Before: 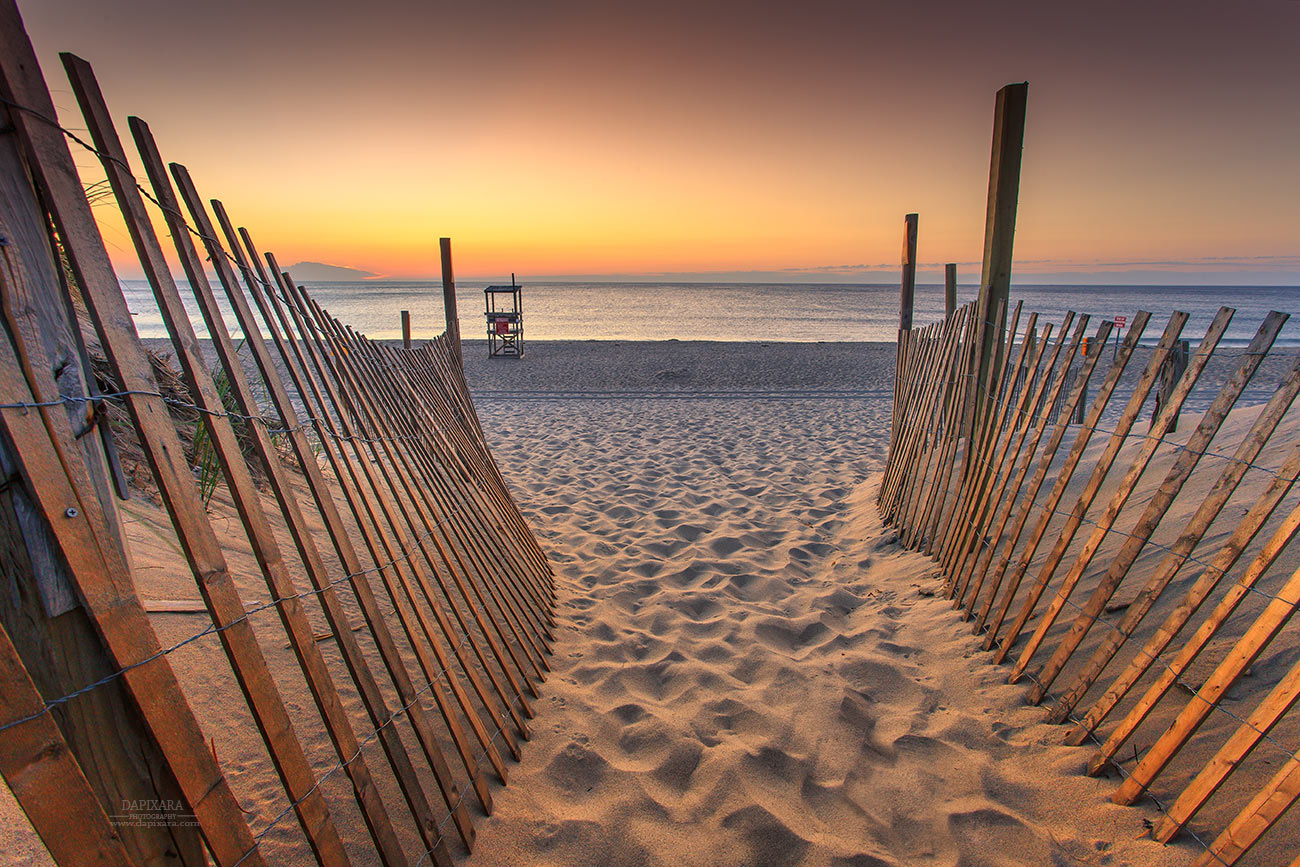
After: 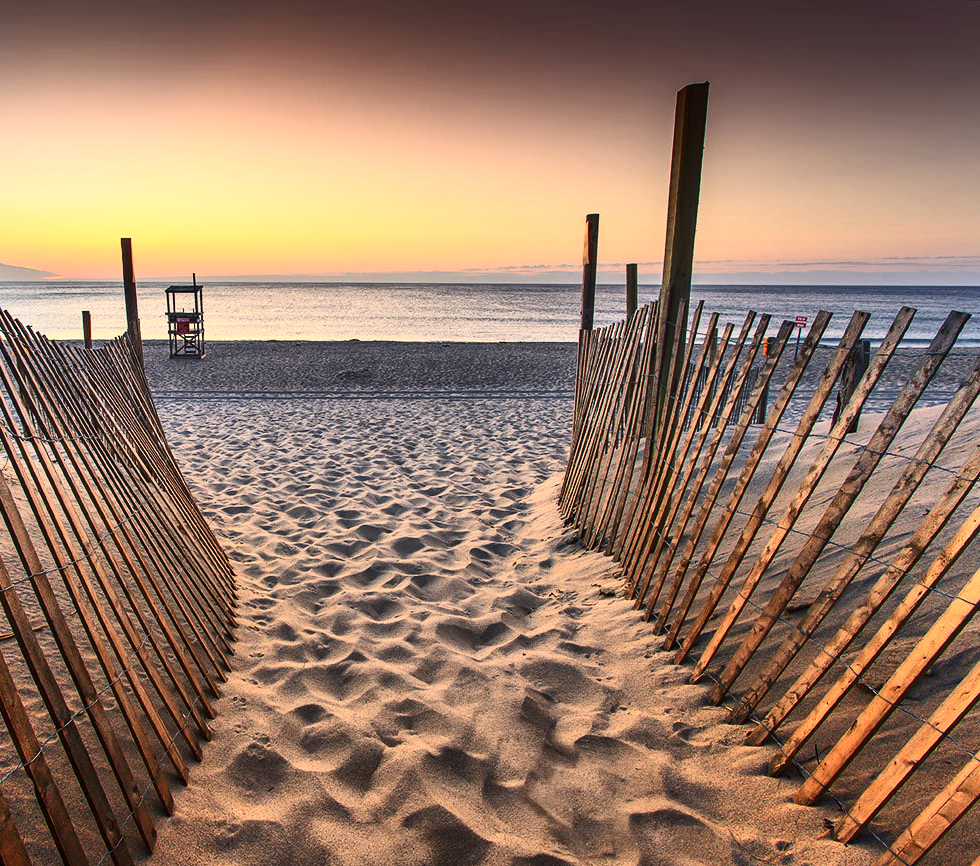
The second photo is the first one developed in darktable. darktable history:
crop and rotate: left 24.6%
contrast brightness saturation: contrast 0.39, brightness 0.1
